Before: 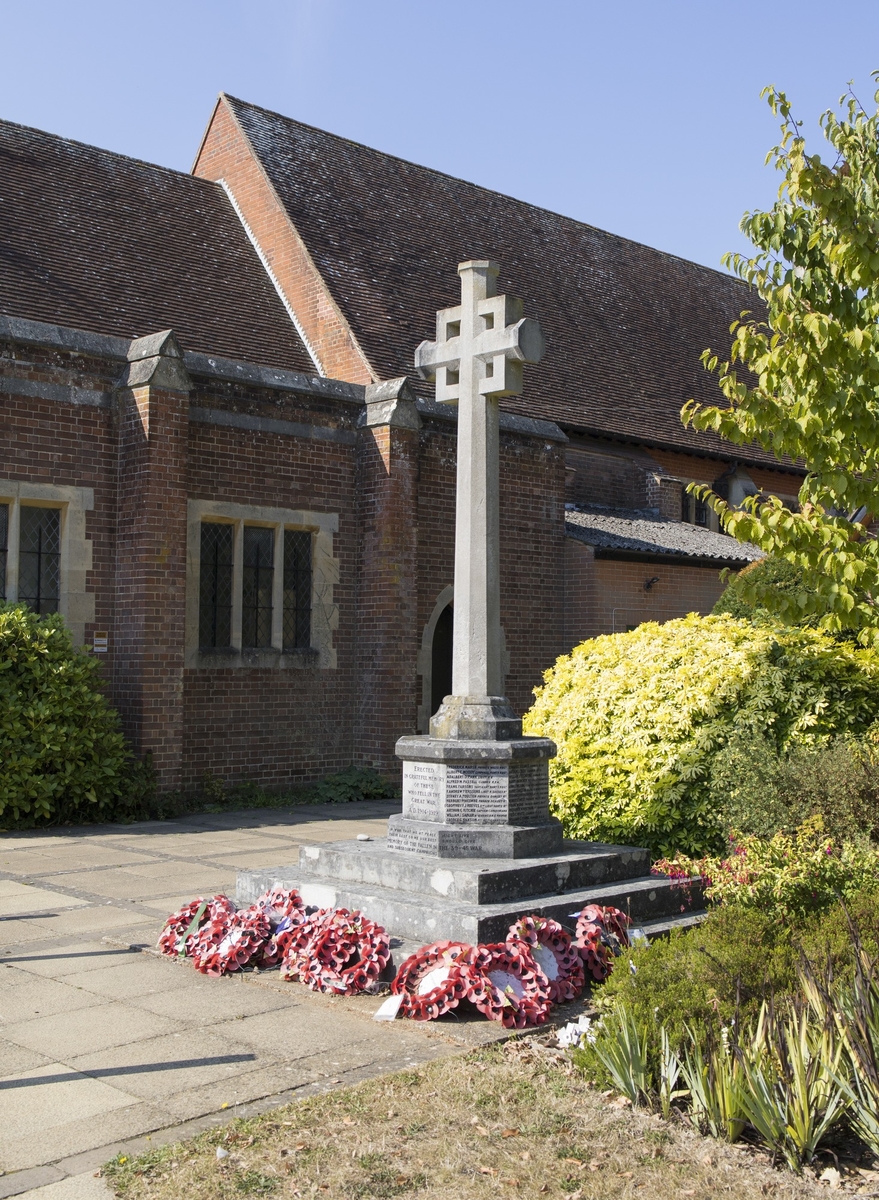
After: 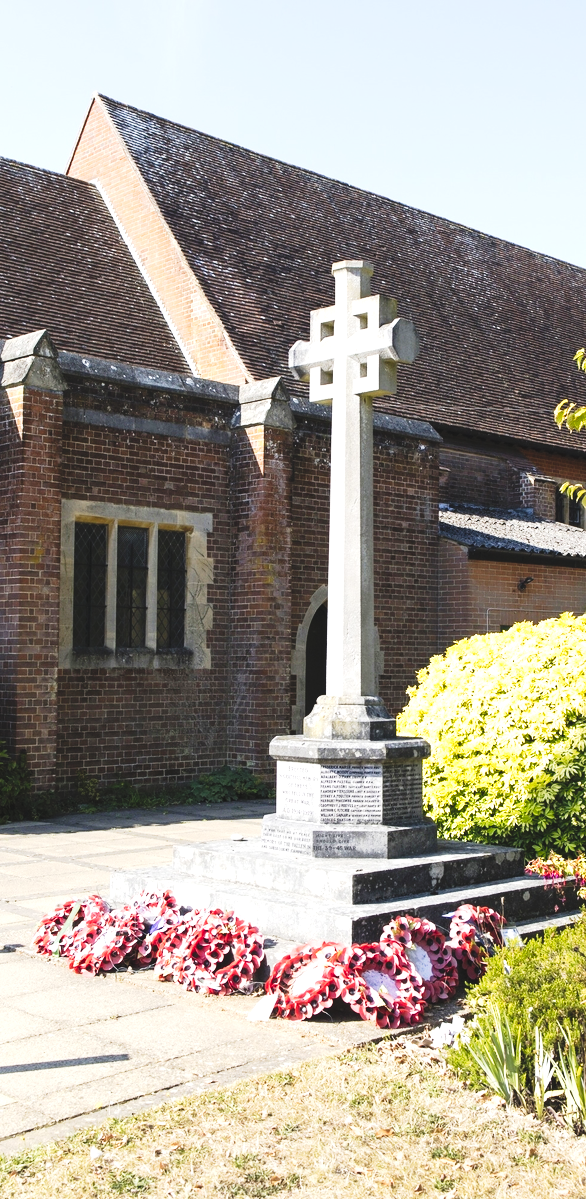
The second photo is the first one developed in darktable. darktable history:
tone curve: curves: ch0 [(0, 0.072) (0.249, 0.176) (0.518, 0.489) (0.832, 0.854) (1, 0.948)], preserve colors none
exposure: black level correction 0, exposure 1.199 EV, compensate highlight preservation false
crop and rotate: left 14.504%, right 18.797%
